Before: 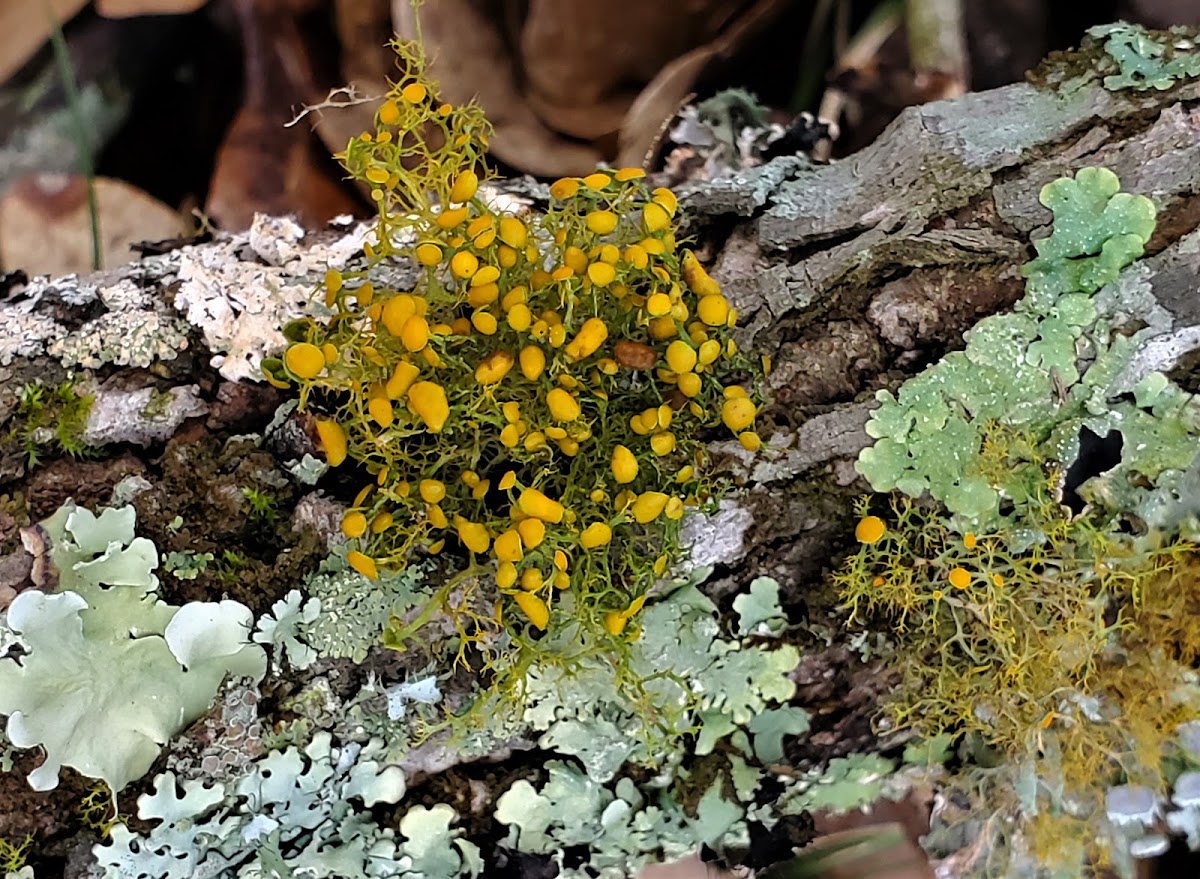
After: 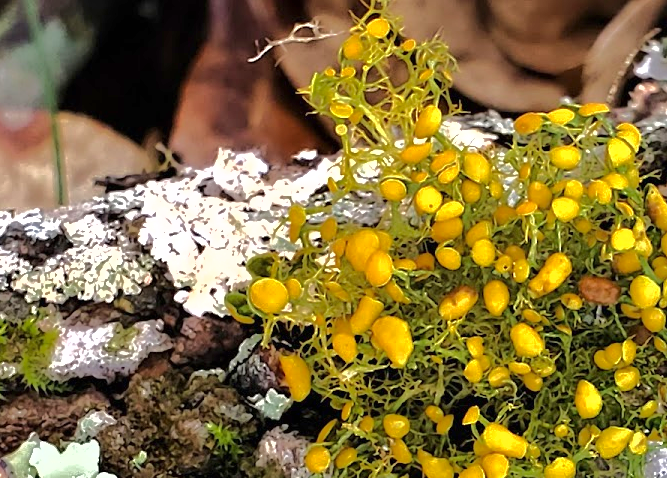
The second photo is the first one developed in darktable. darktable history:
crop and rotate: left 3.047%, top 7.435%, right 41.36%, bottom 38.163%
exposure: black level correction 0, exposure 0.953 EV, compensate highlight preservation false
shadows and highlights: shadows -19.65, highlights -73.2, shadows color adjustment 99.16%, highlights color adjustment 0.554%
velvia: strength 17.56%
